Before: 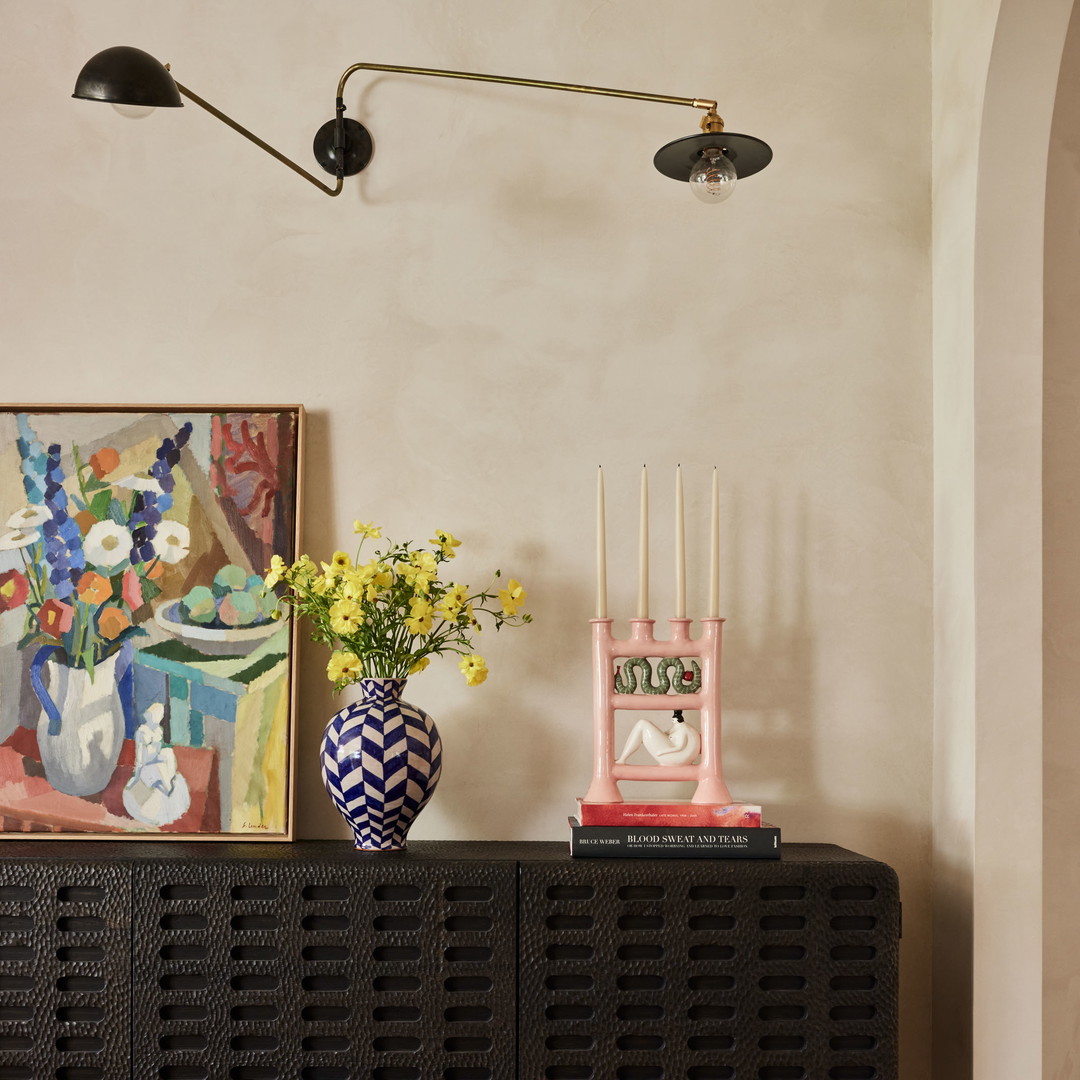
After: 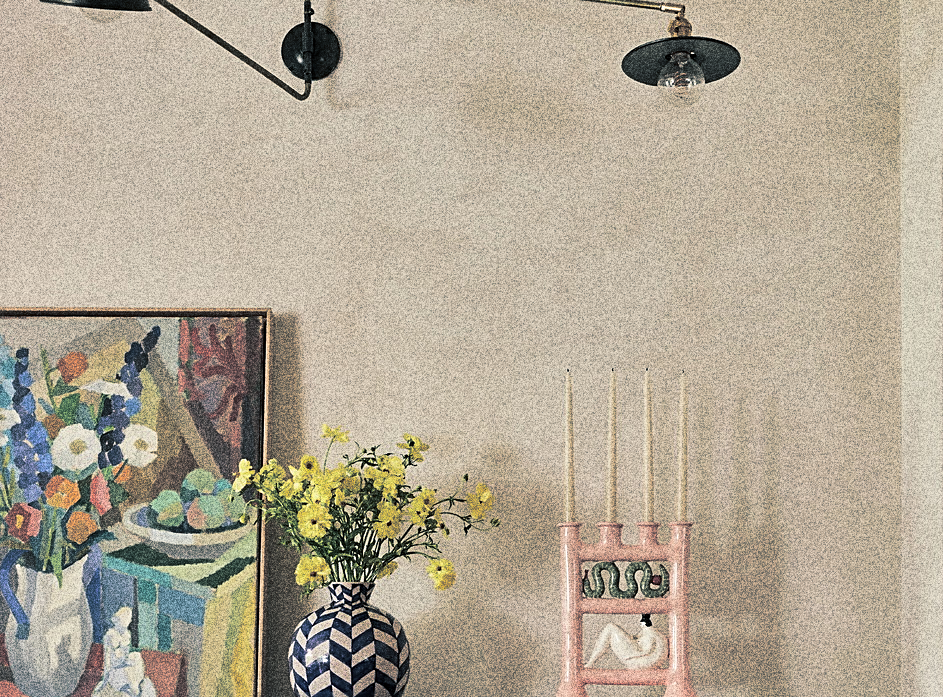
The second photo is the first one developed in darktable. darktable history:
sharpen: on, module defaults
split-toning: shadows › hue 205.2°, shadows › saturation 0.29, highlights › hue 50.4°, highlights › saturation 0.38, balance -49.9
crop: left 3.015%, top 8.969%, right 9.647%, bottom 26.457%
grain: coarseness 30.02 ISO, strength 100%
